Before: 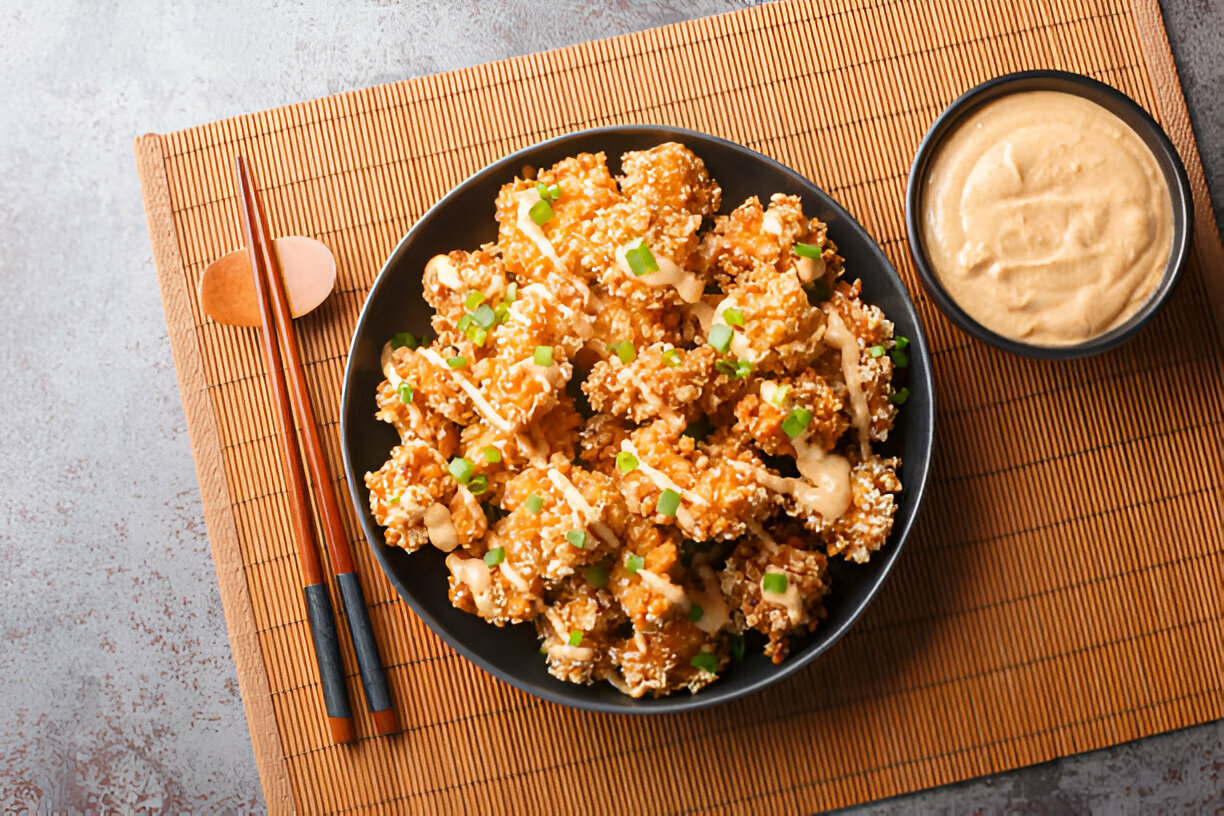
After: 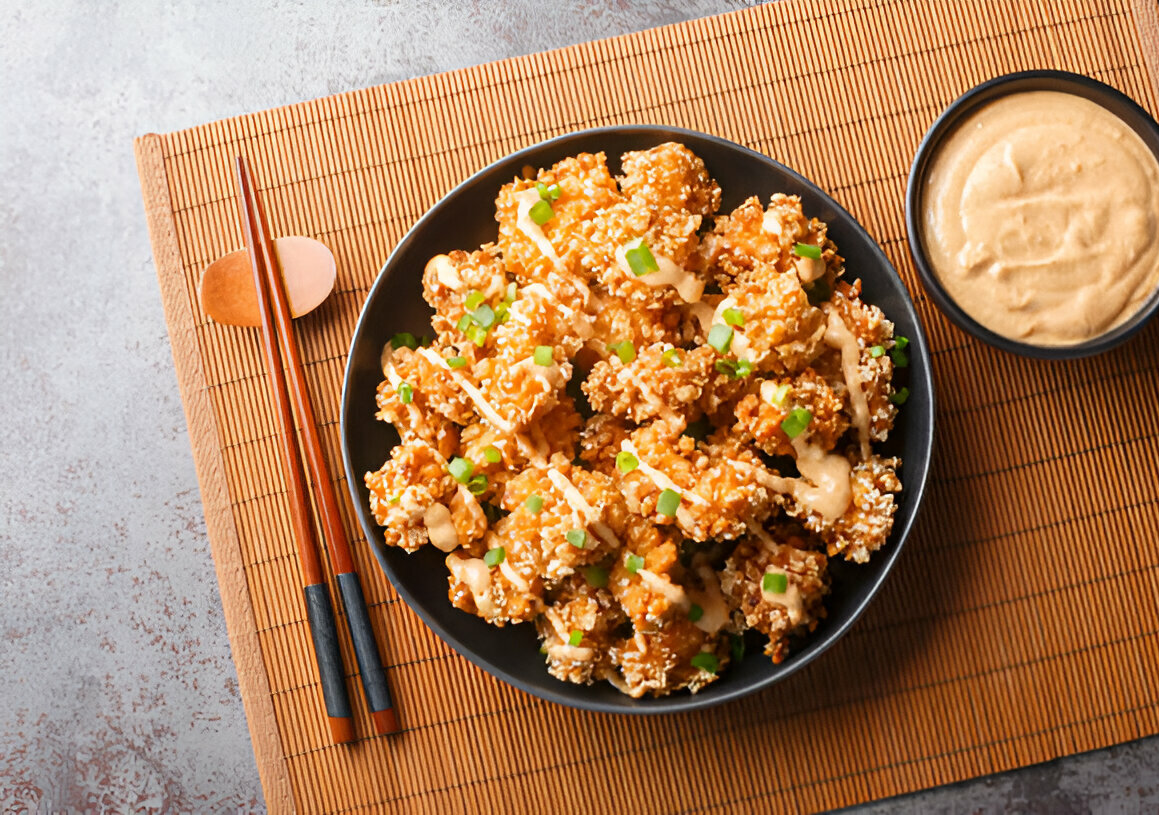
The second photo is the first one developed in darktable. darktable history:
crop and rotate: left 0%, right 5.292%
